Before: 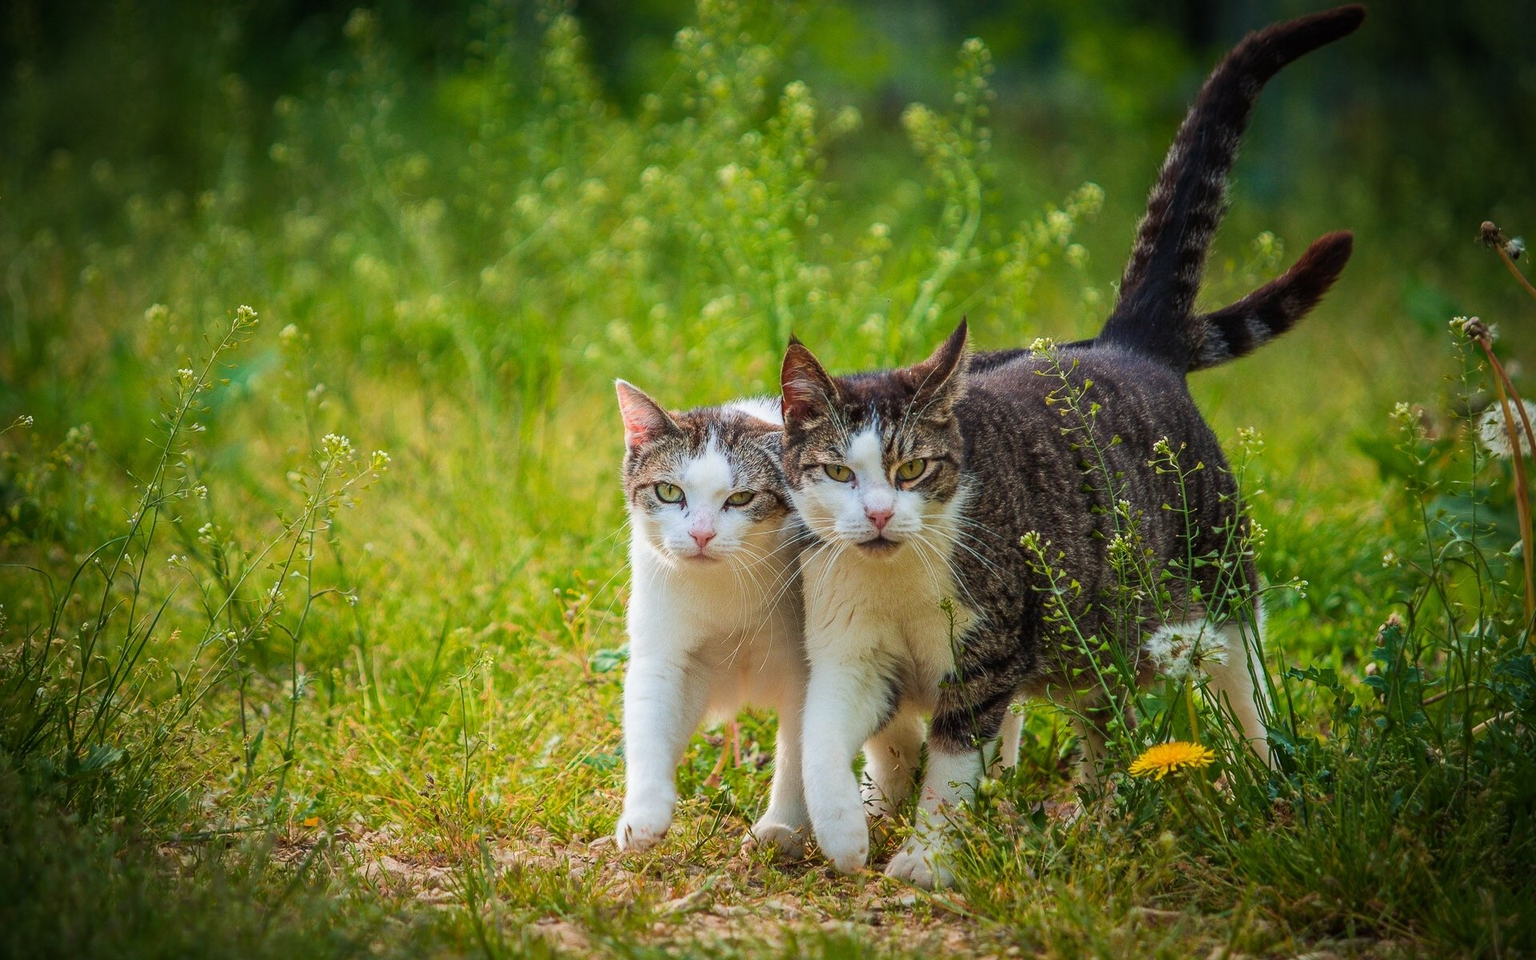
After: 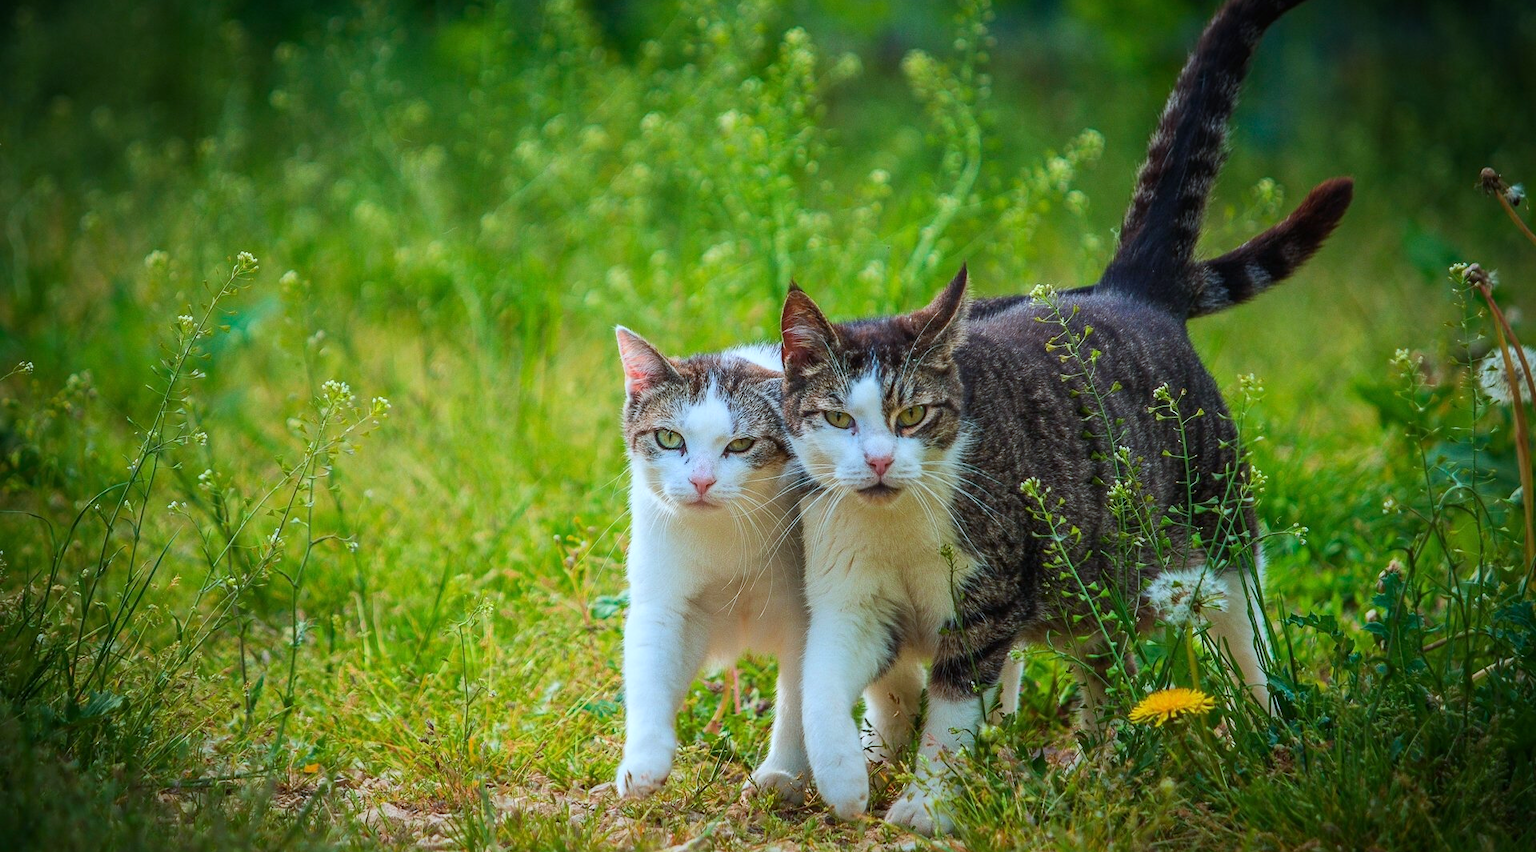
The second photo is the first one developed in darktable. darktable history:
color calibration: illuminant F (fluorescent), F source F9 (Cool White Deluxe 4150 K) – high CRI, x 0.374, y 0.373, temperature 4158.34 K
crop and rotate: top 5.609%, bottom 5.609%
white balance: emerald 1
color correction: saturation 1.1
